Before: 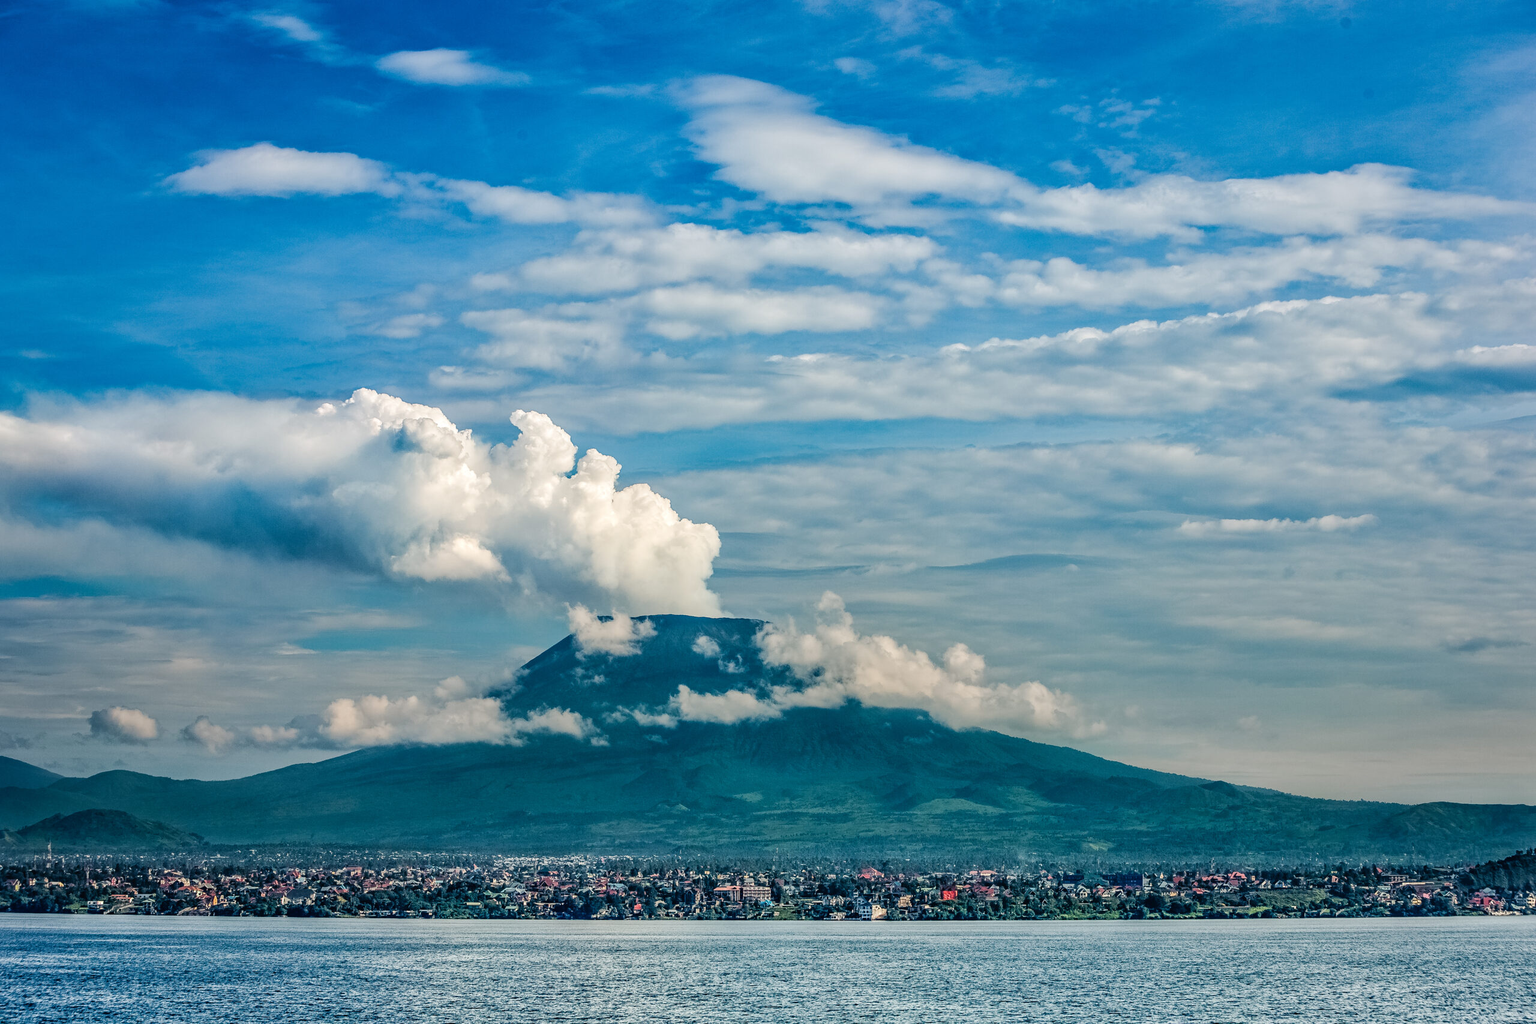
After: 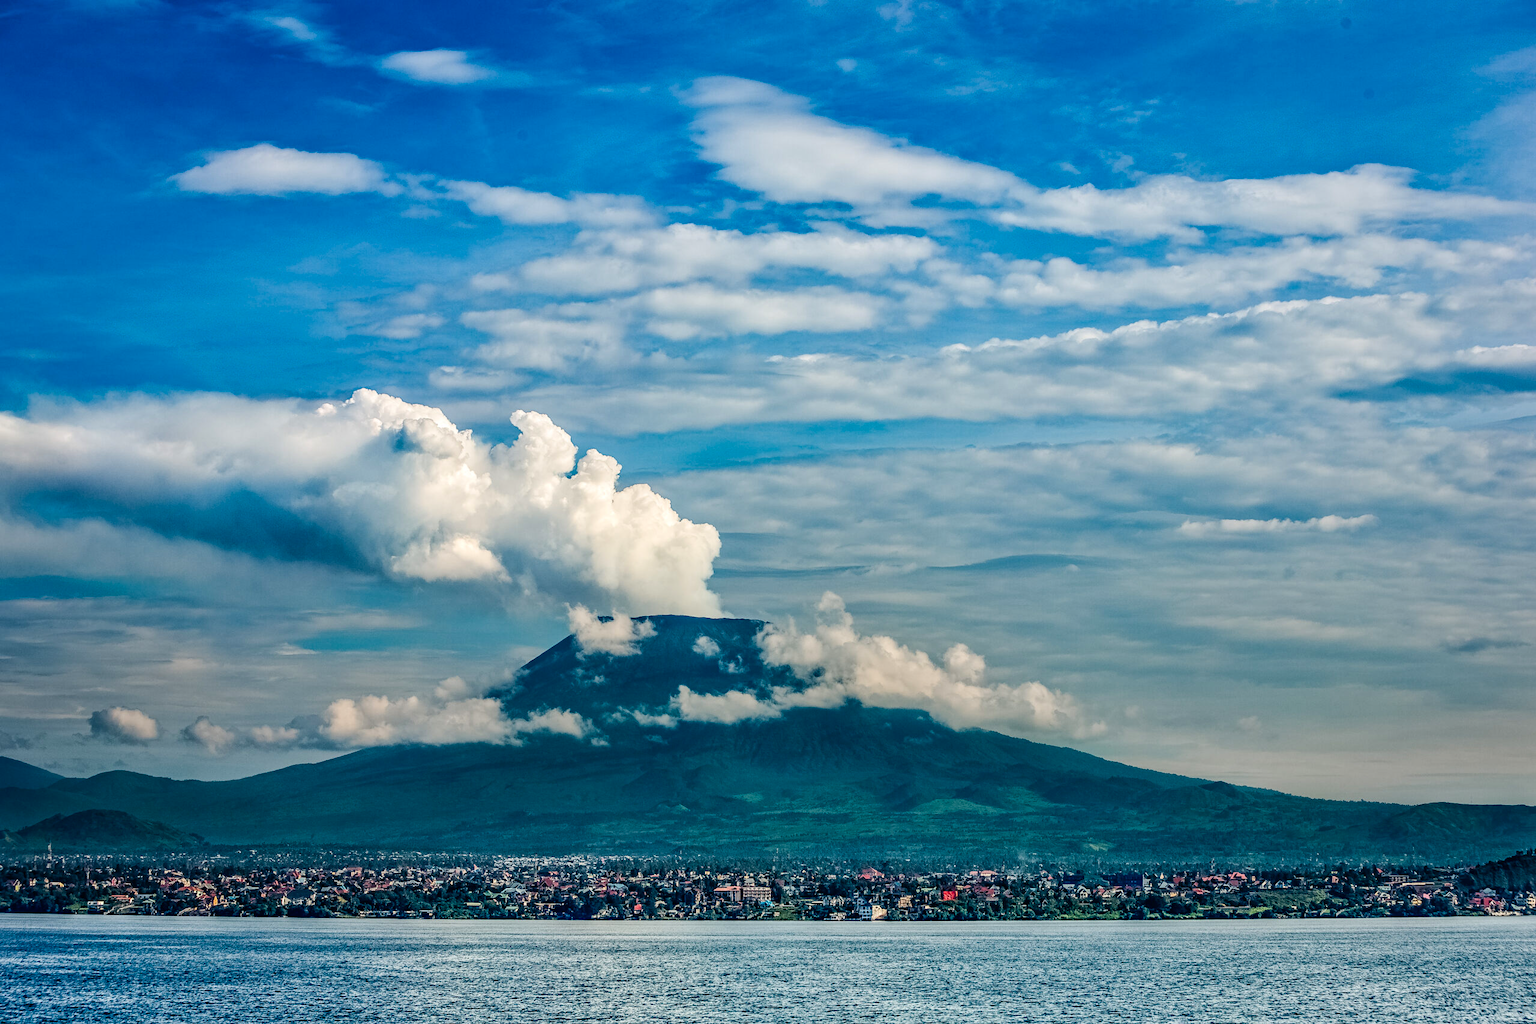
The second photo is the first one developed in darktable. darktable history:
contrast brightness saturation: contrast 0.132, brightness -0.064, saturation 0.159
